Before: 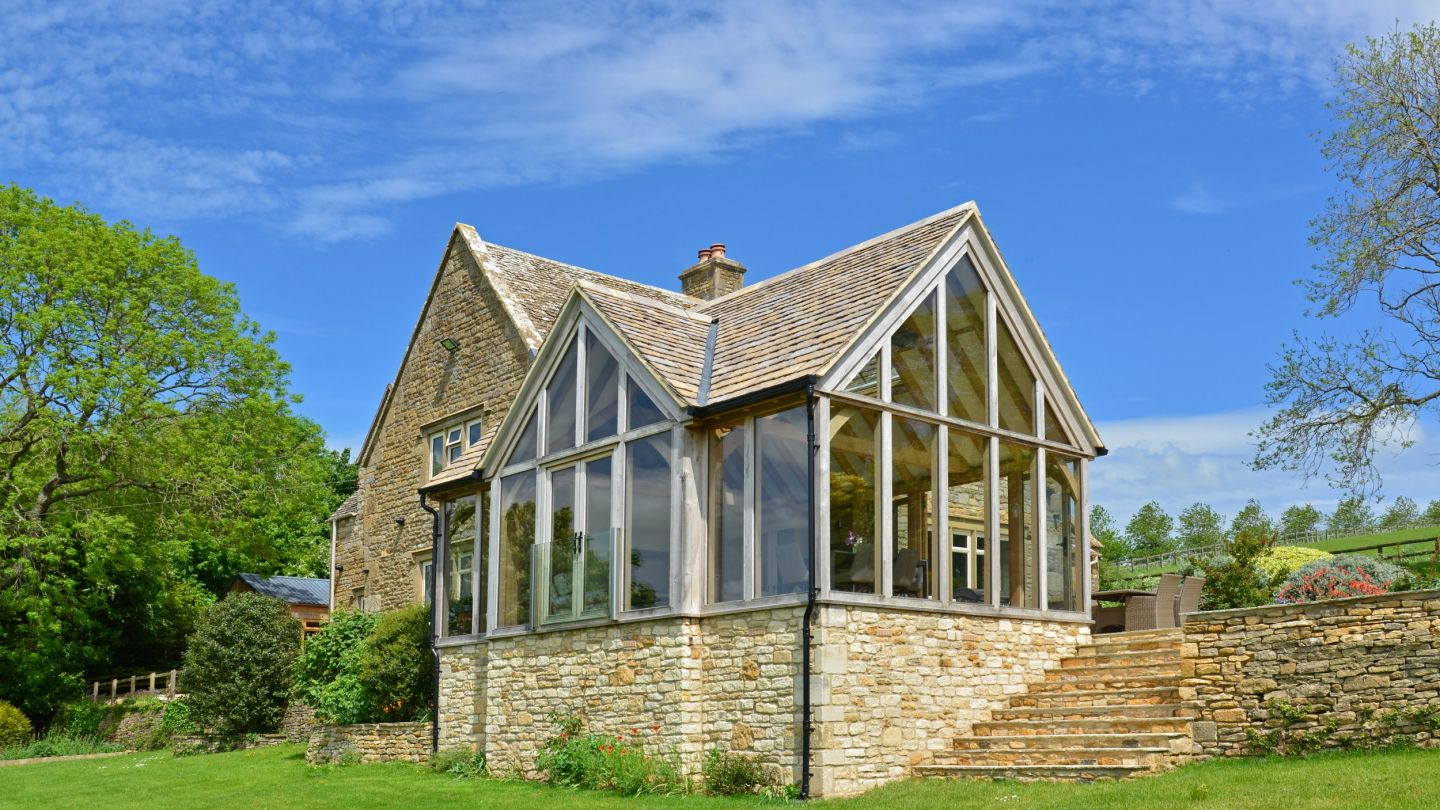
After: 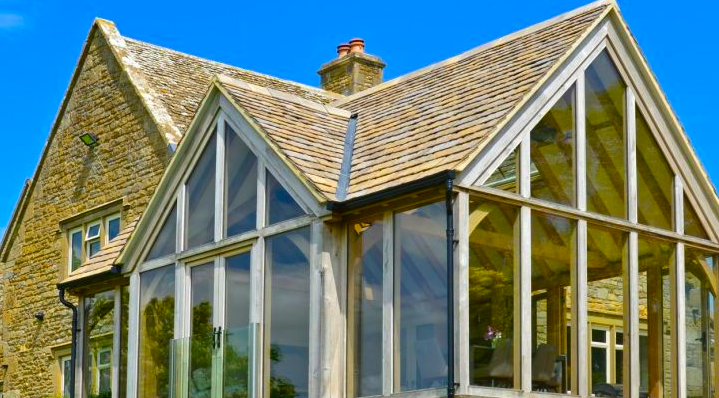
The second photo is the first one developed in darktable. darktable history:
crop: left 25.086%, top 25.354%, right 24.944%, bottom 25.405%
color balance rgb: shadows lift › chroma 0.731%, shadows lift › hue 110.82°, linear chroma grading › global chroma 14.844%, perceptual saturation grading › global saturation 19.473%, global vibrance 32.028%
